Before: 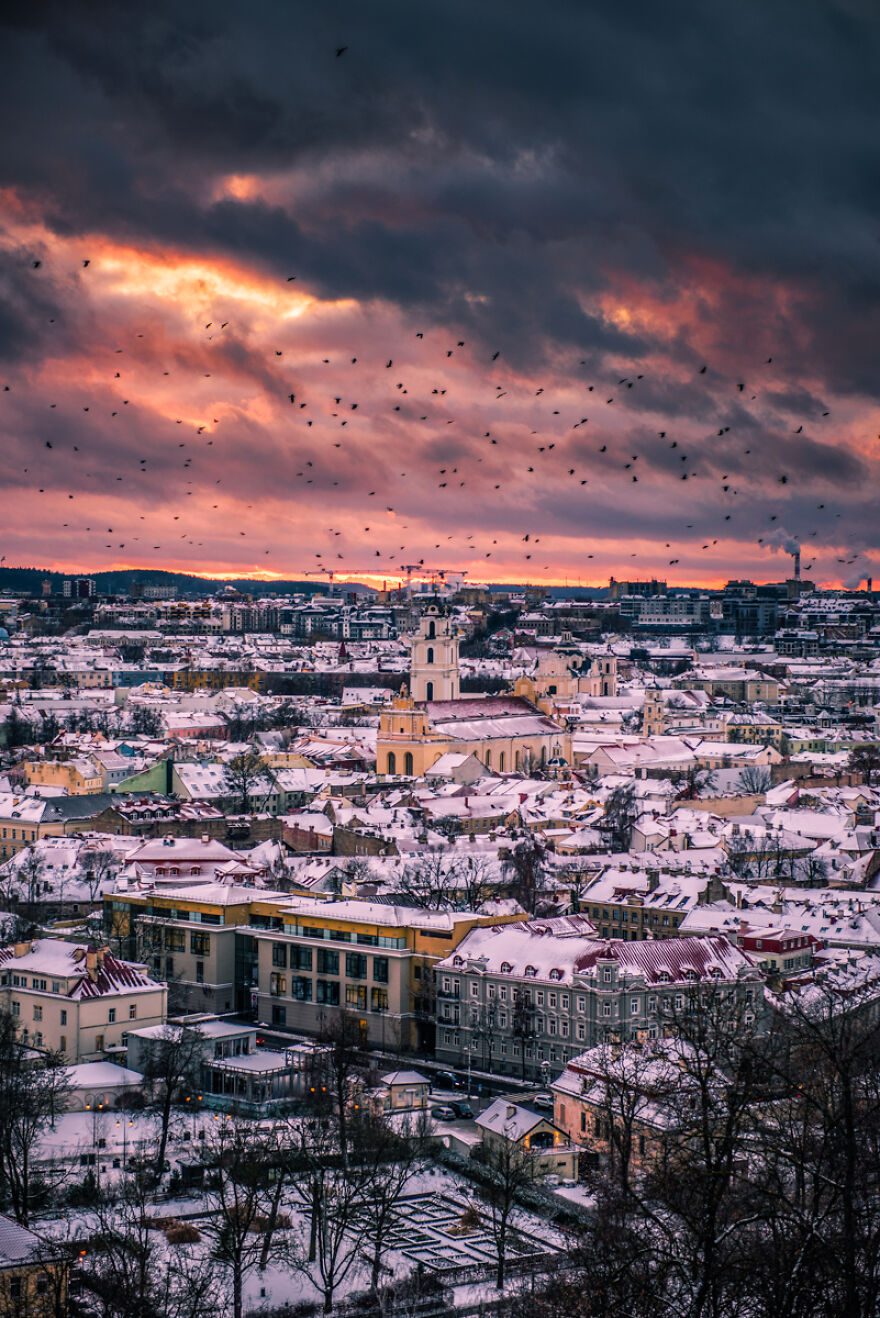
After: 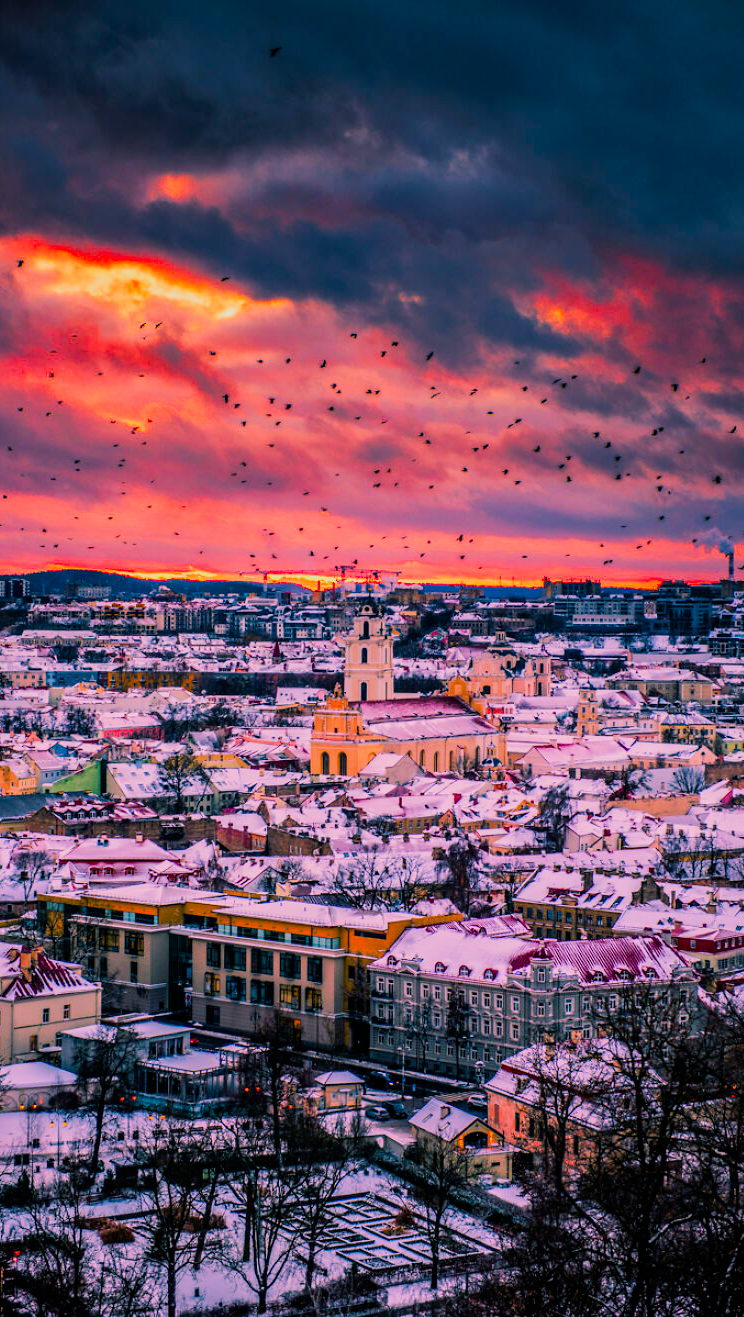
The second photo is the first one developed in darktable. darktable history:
color balance rgb: linear chroma grading › shadows -8.461%, linear chroma grading › global chroma 9.756%, perceptual saturation grading › global saturation 0.416%, perceptual brilliance grading › highlights 9.766%, perceptual brilliance grading › mid-tones 4.54%, global vibrance 20%
filmic rgb: black relative exposure -7.65 EV, white relative exposure 4.56 EV, hardness 3.61
color correction: highlights b* -0.003, saturation 1.85
crop: left 7.569%, right 7.792%
